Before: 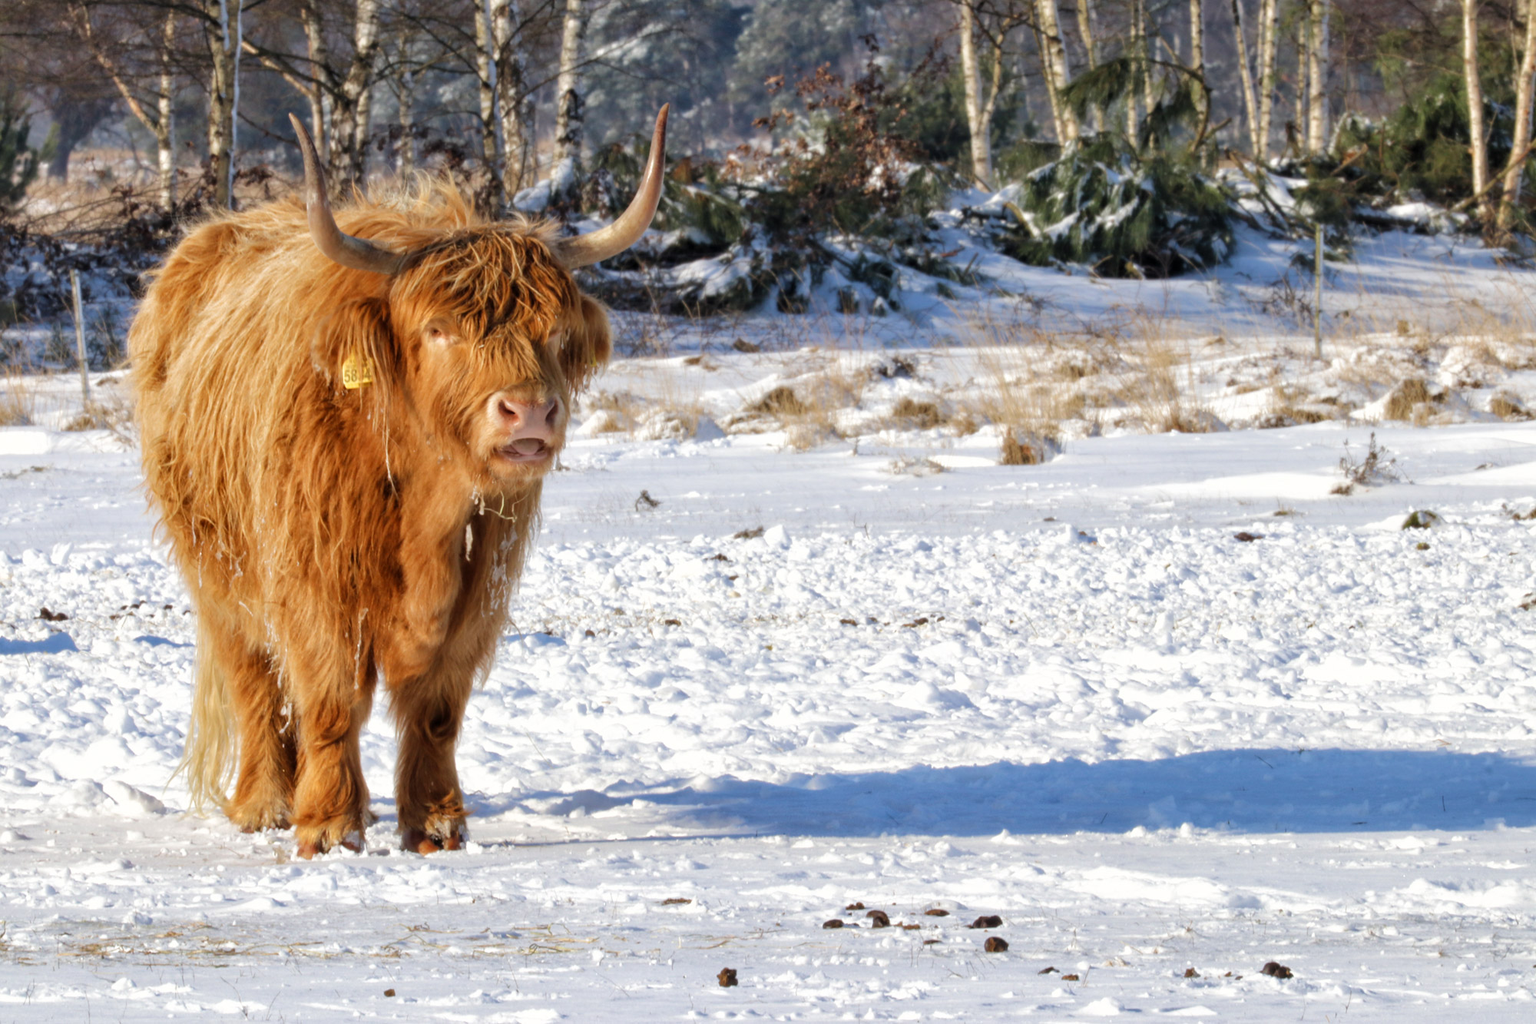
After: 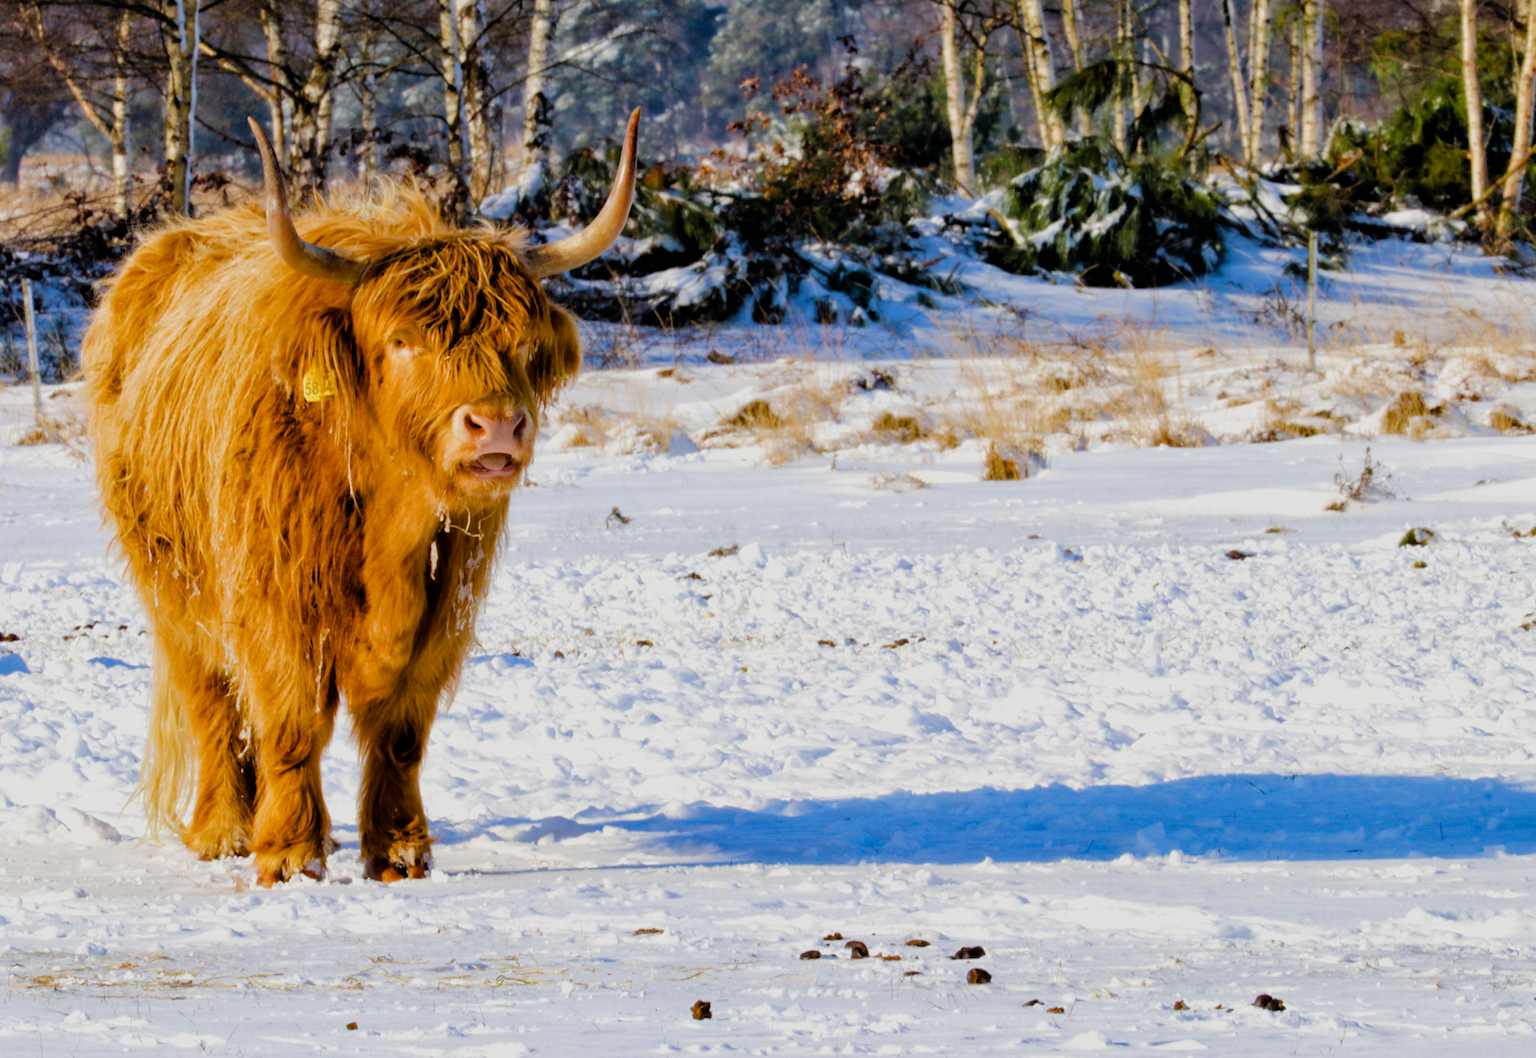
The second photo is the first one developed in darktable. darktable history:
color balance rgb: perceptual saturation grading › global saturation 20%, perceptual saturation grading › highlights -25%, perceptual saturation grading › shadows 50.52%, global vibrance 40.24%
crop and rotate: left 3.238%
filmic rgb: black relative exposure -5 EV, hardness 2.88, contrast 1.2
